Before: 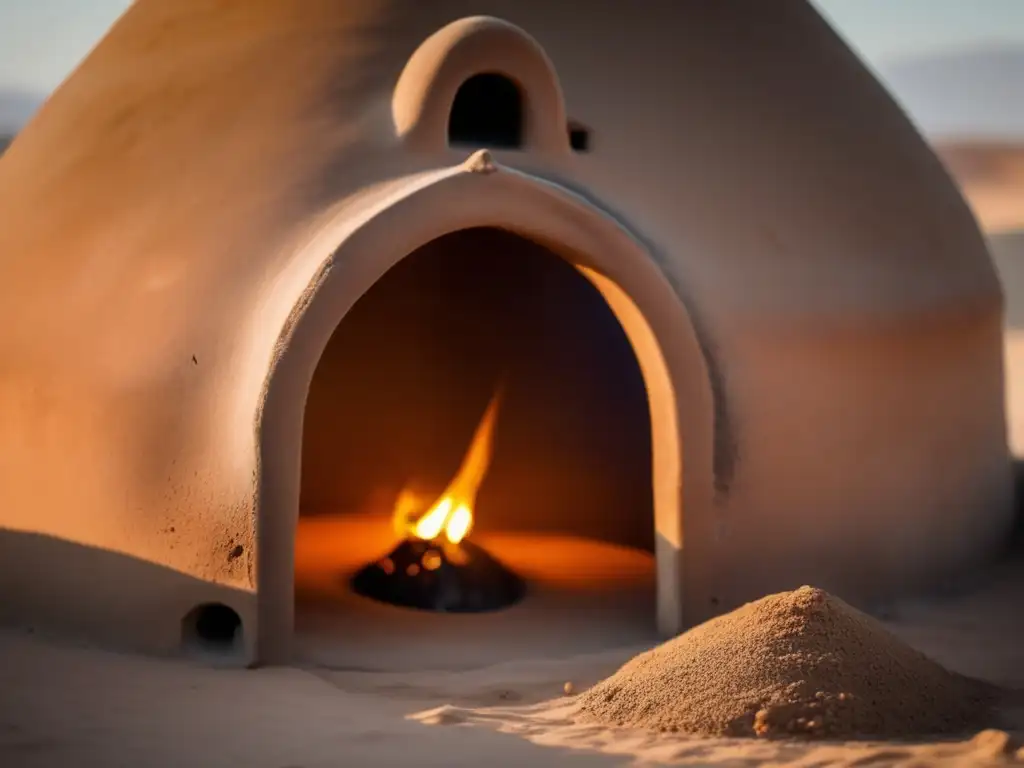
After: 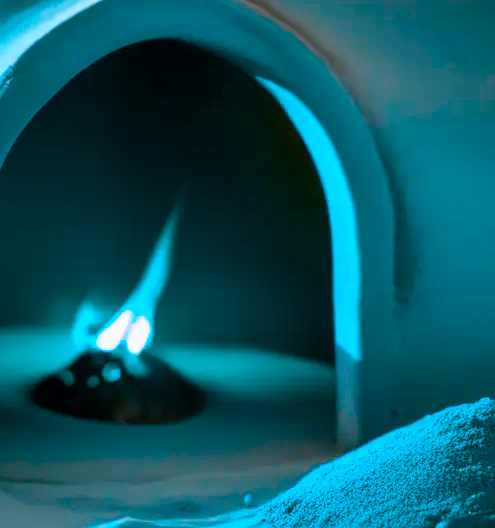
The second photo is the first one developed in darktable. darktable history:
color balance rgb: highlights gain › chroma 0.23%, highlights gain › hue 329.9°, linear chroma grading › shadows -8.337%, linear chroma grading › global chroma 9.884%, perceptual saturation grading › global saturation 20%, perceptual saturation grading › highlights -24.887%, perceptual saturation grading › shadows 25.358%, hue shift 179.22°, global vibrance 49.408%, contrast 0.945%
crop: left 31.334%, top 24.578%, right 20.261%, bottom 6.577%
